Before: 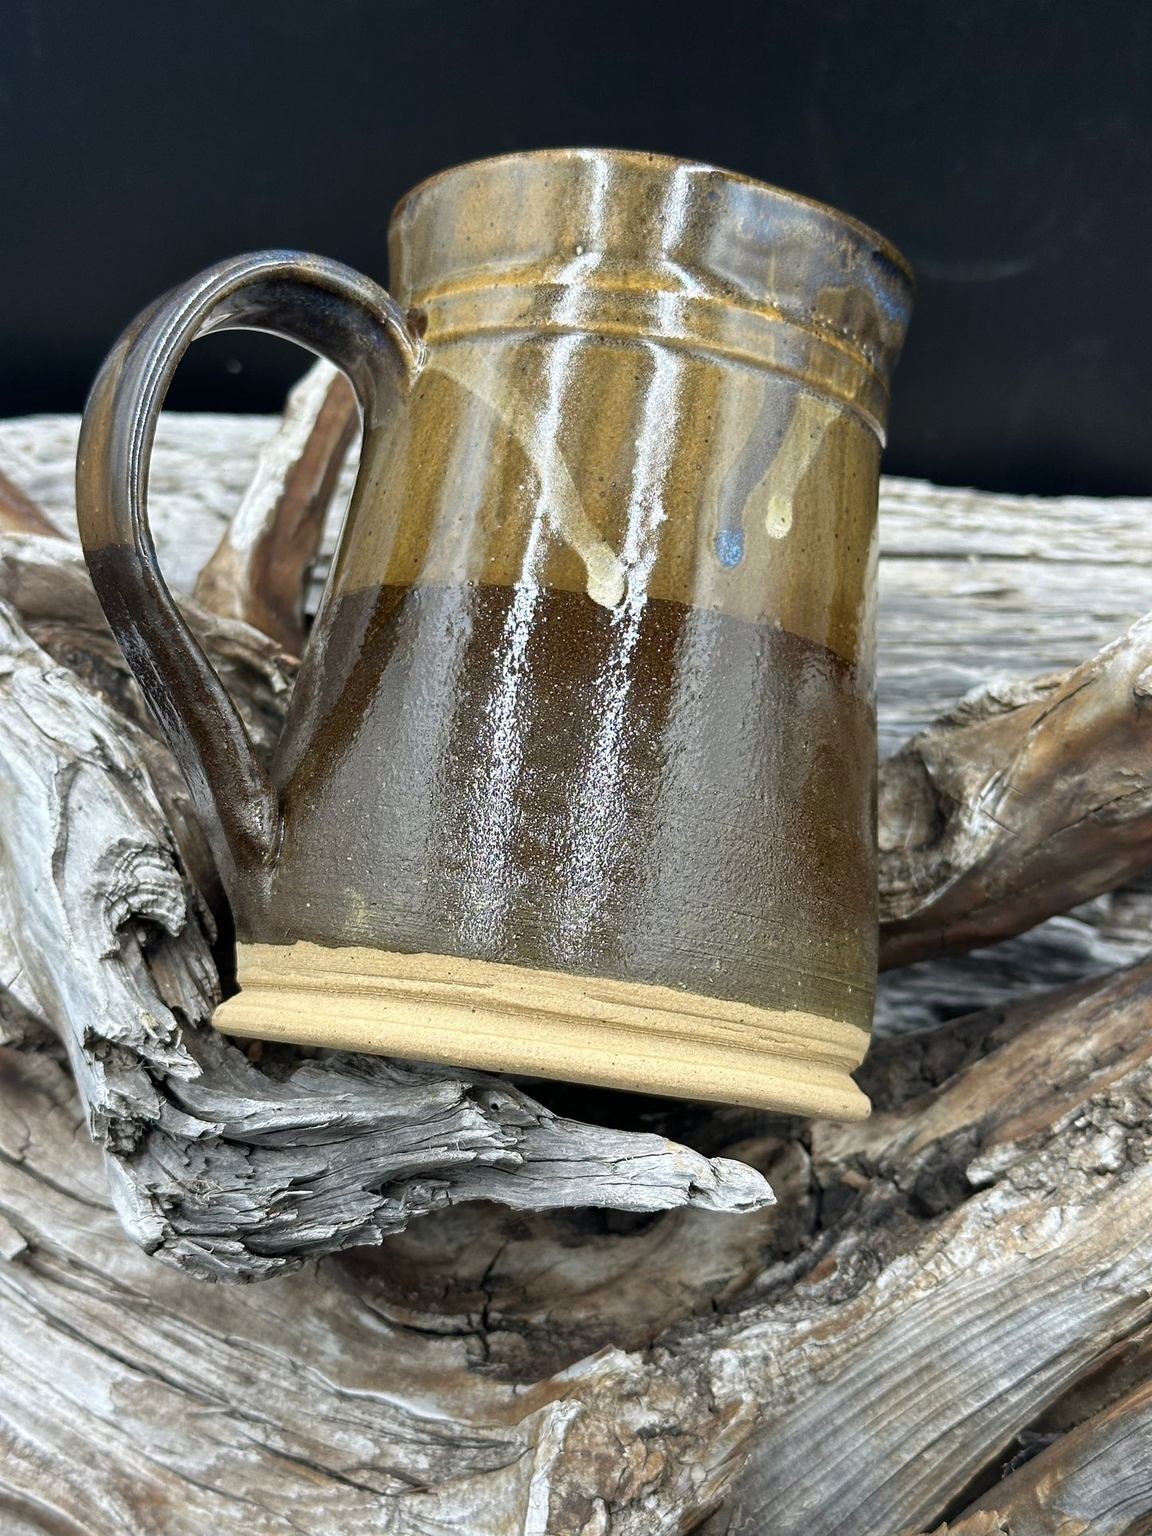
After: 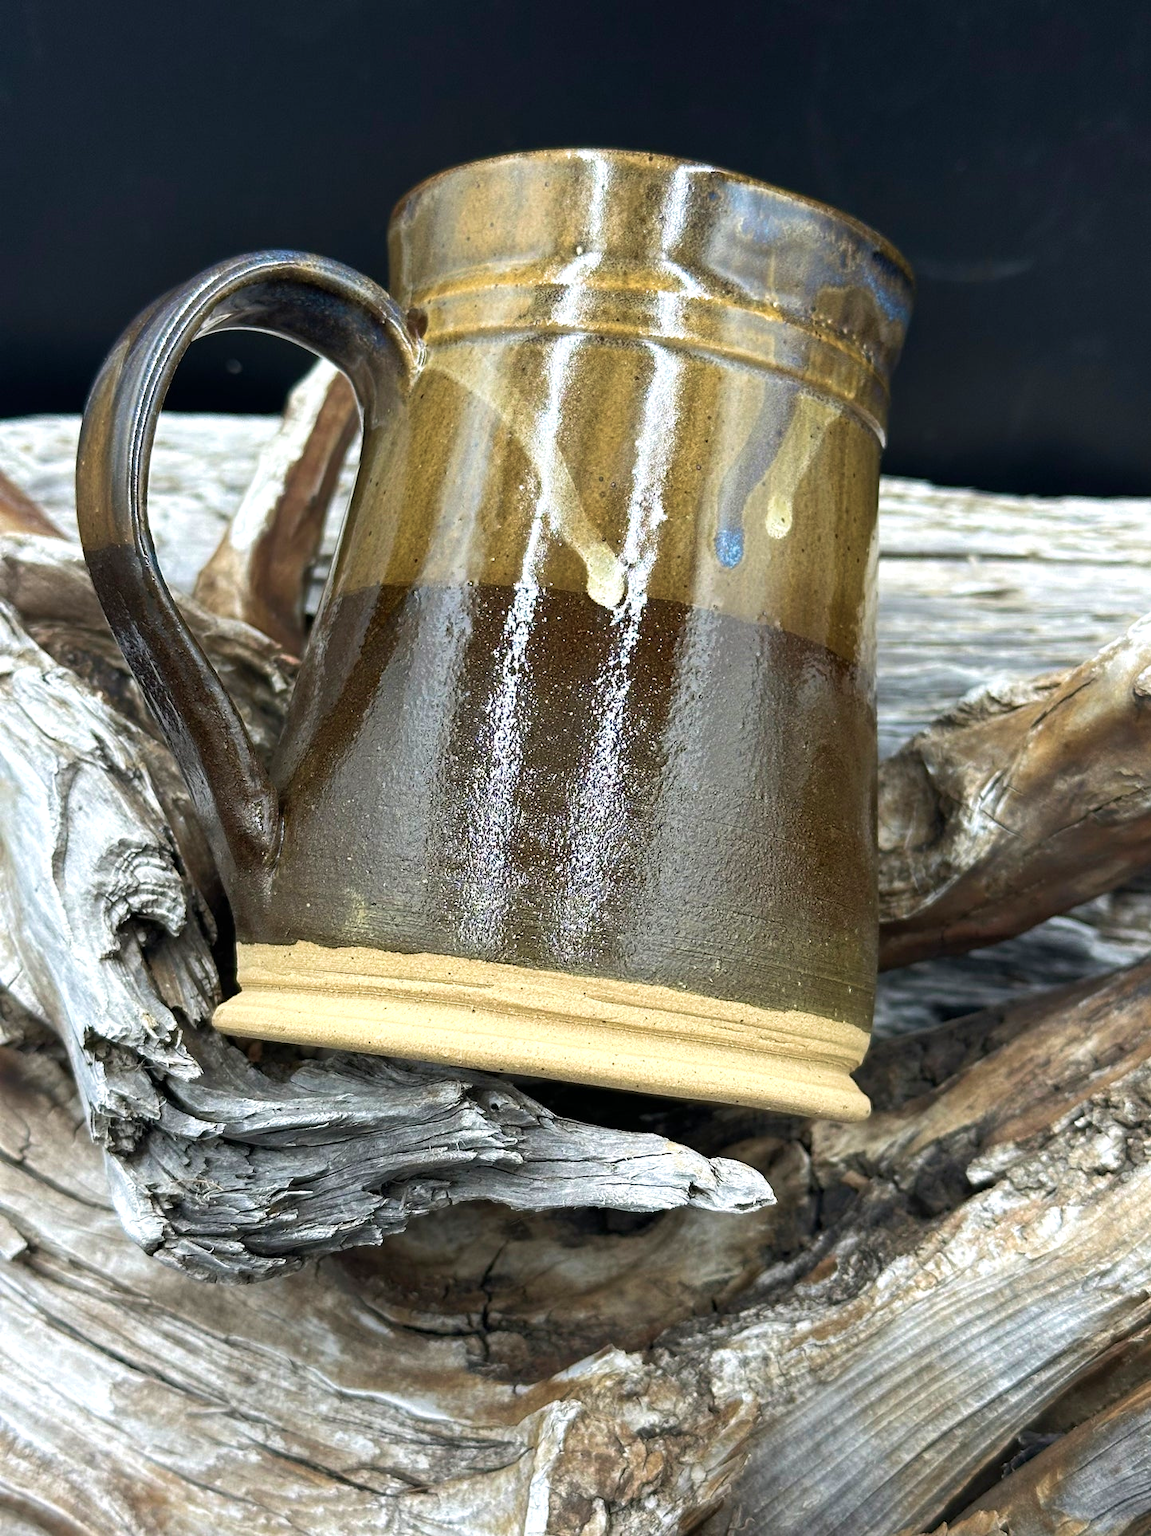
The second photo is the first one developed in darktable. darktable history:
tone equalizer: -8 EV -0.001 EV, -7 EV 0.001 EV, -6 EV -0.002 EV, -5 EV -0.003 EV, -4 EV -0.062 EV, -3 EV -0.222 EV, -2 EV -0.267 EV, -1 EV 0.105 EV, +0 EV 0.303 EV
velvia: strength 30%
